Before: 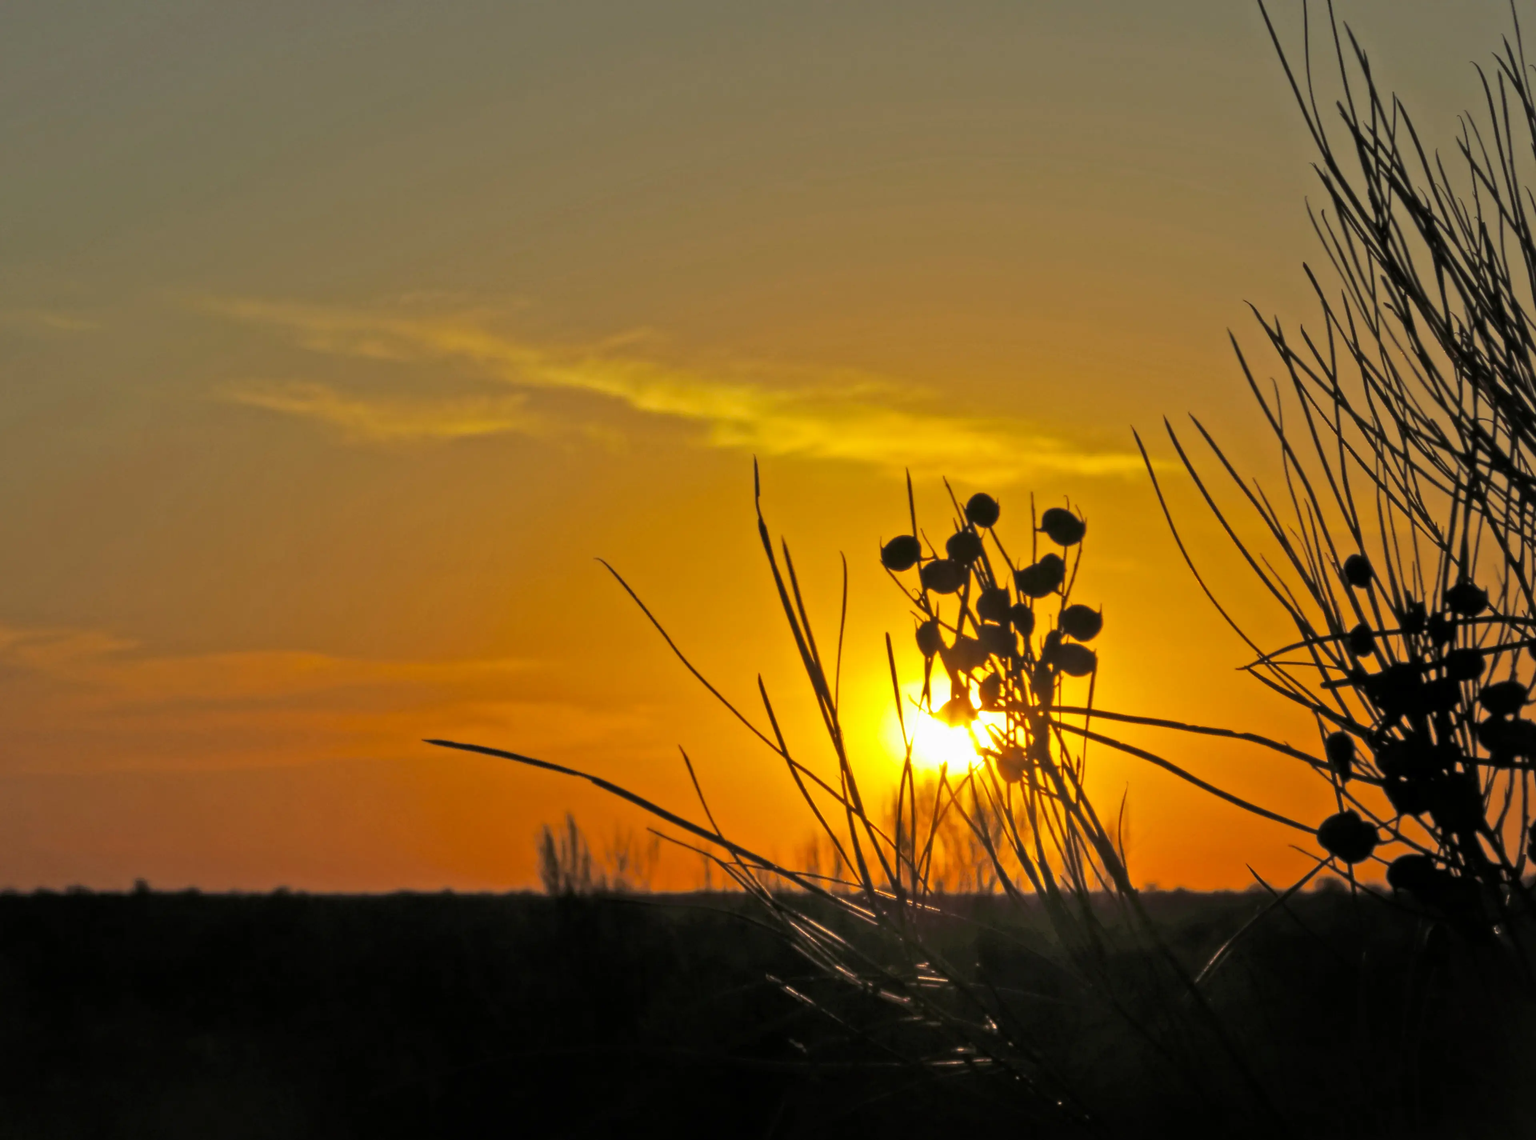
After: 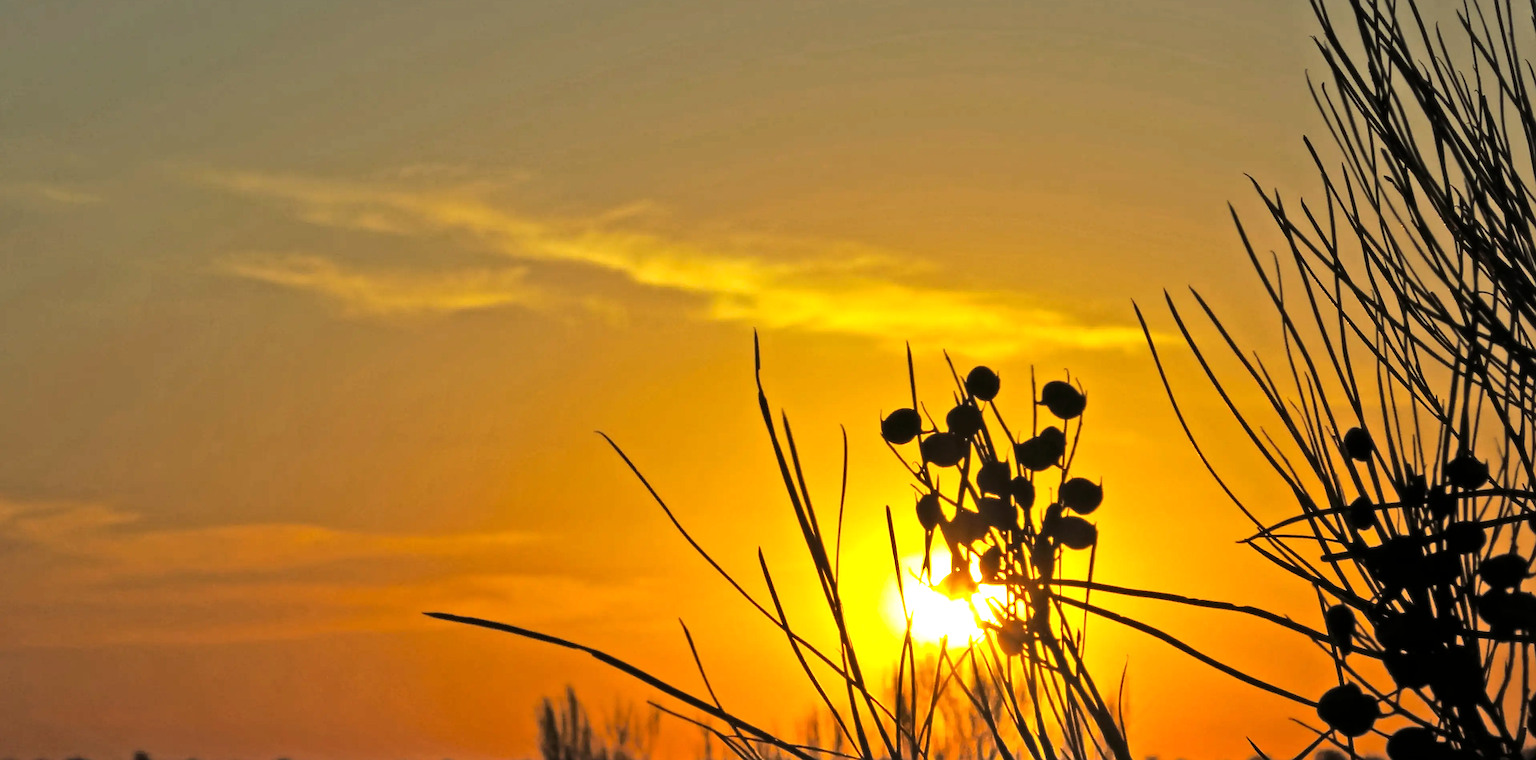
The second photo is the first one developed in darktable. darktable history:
crop: top 11.166%, bottom 22.168%
tone equalizer: -8 EV -0.75 EV, -7 EV -0.7 EV, -6 EV -0.6 EV, -5 EV -0.4 EV, -3 EV 0.4 EV, -2 EV 0.6 EV, -1 EV 0.7 EV, +0 EV 0.75 EV, edges refinement/feathering 500, mask exposure compensation -1.57 EV, preserve details no
sharpen: on, module defaults
